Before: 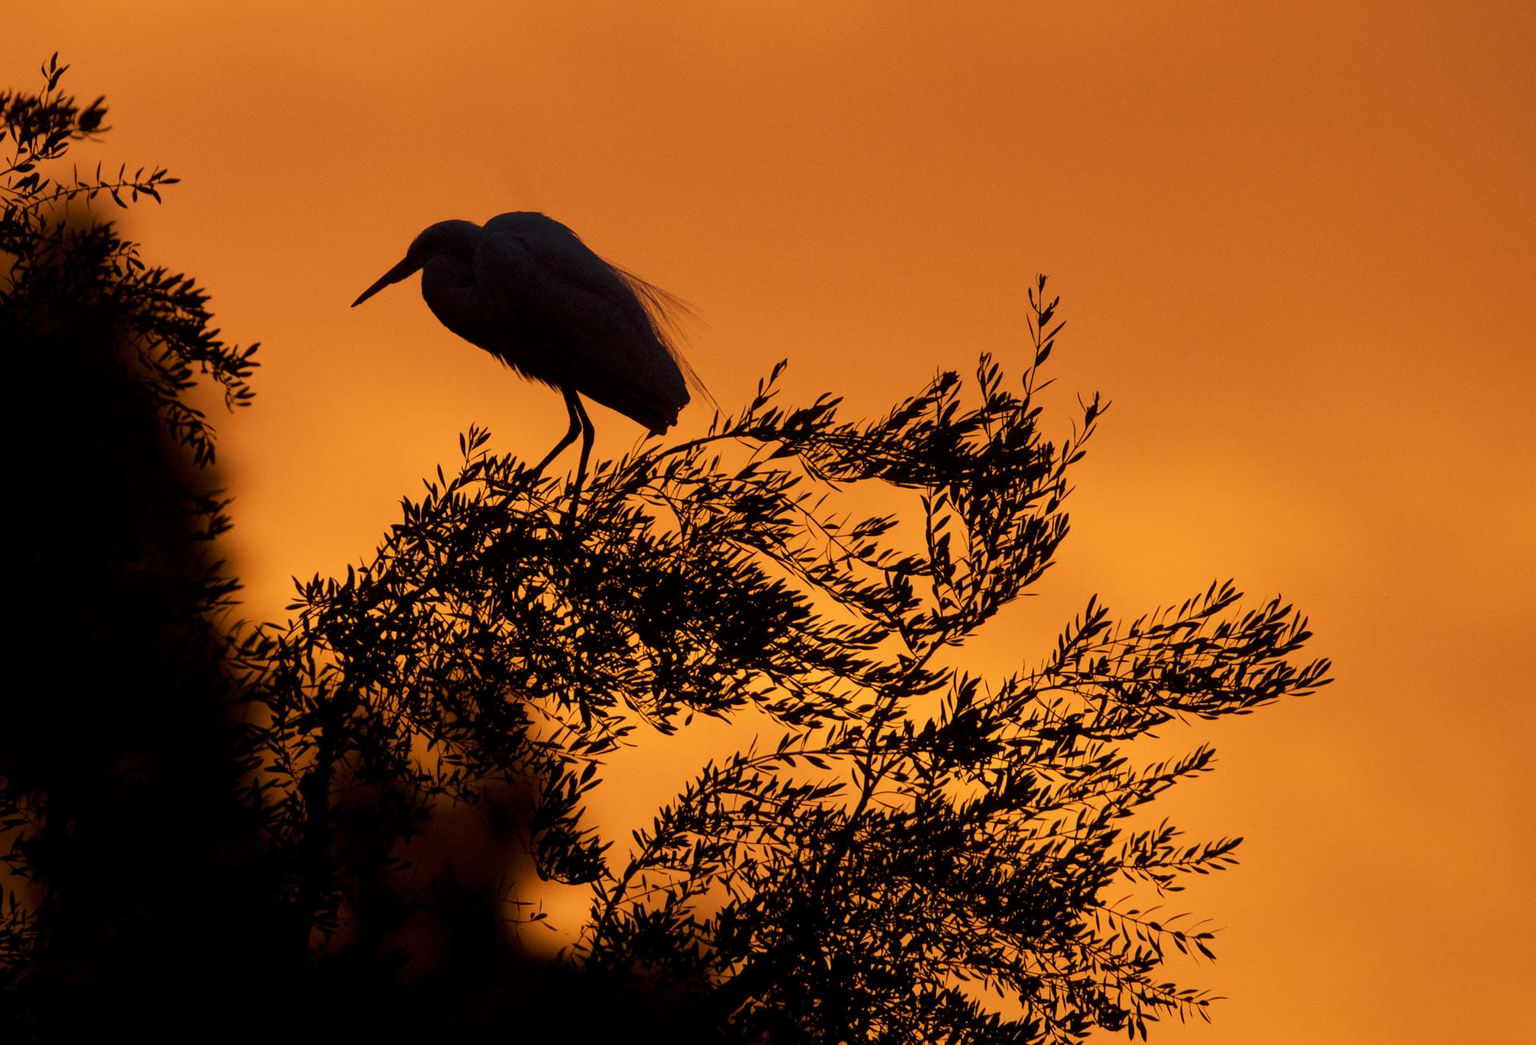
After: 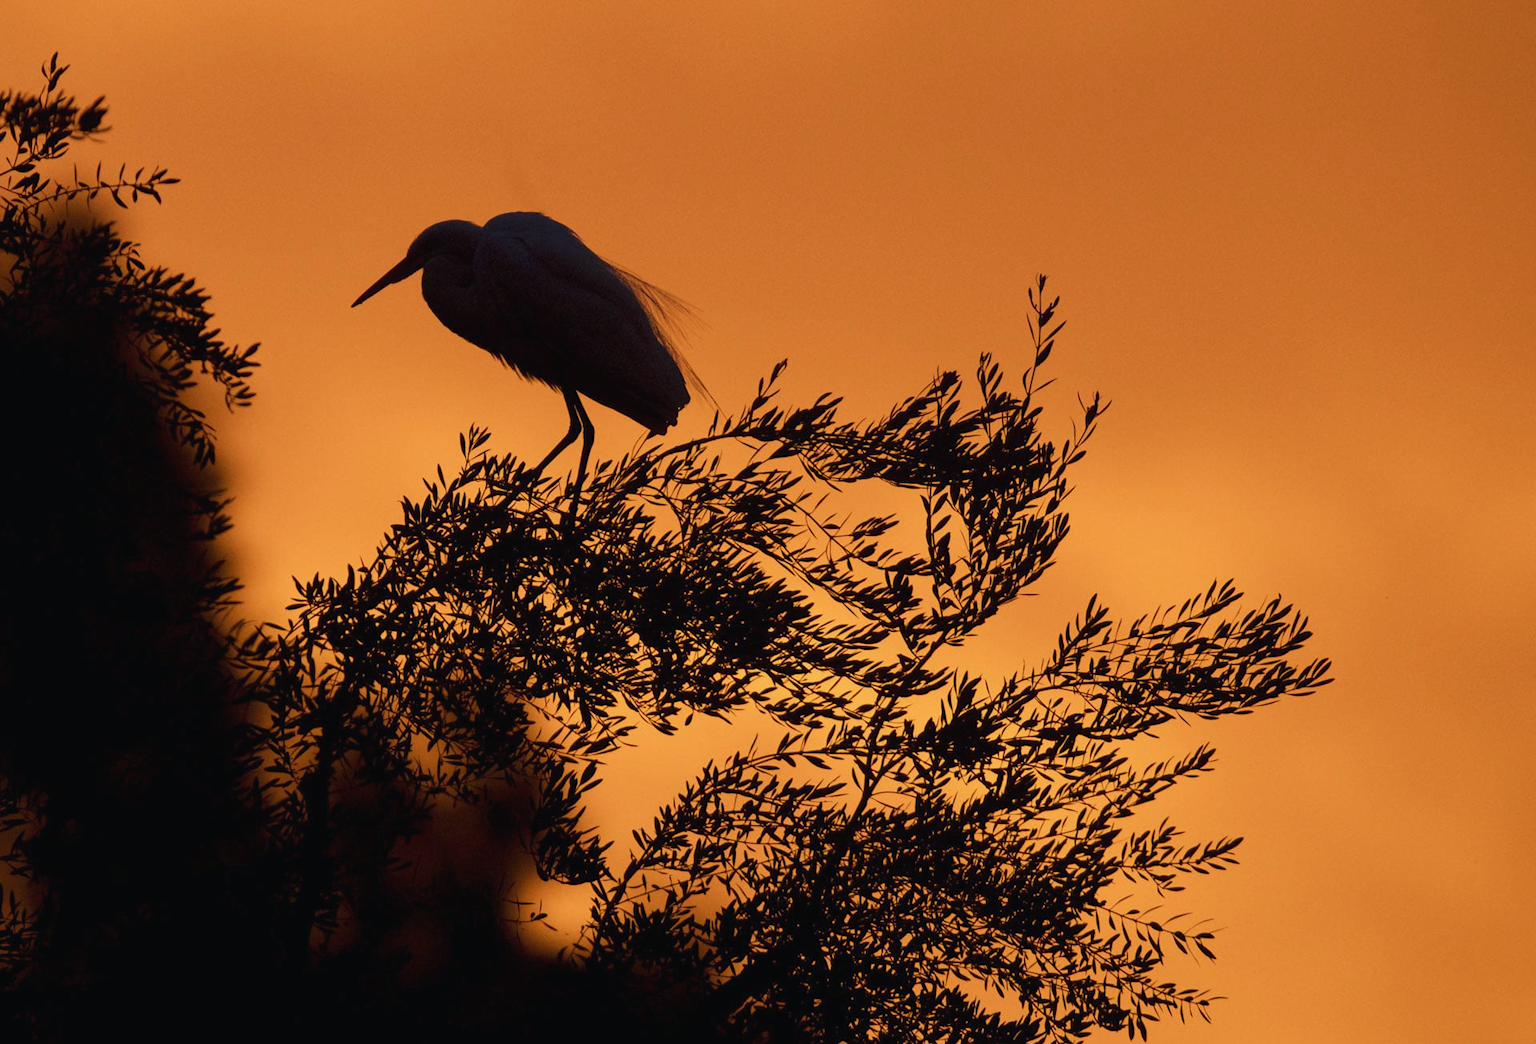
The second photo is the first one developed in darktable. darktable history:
color correction: highlights a* -9.03, highlights b* -22.83
color balance rgb: highlights gain › chroma 0.265%, highlights gain › hue 330.09°, global offset › luminance 0.233%, linear chroma grading › global chroma 15.111%, perceptual saturation grading › global saturation -2.019%, perceptual saturation grading › highlights -7.462%, perceptual saturation grading › mid-tones 7.748%, perceptual saturation grading › shadows 4.611%, global vibrance 20%
